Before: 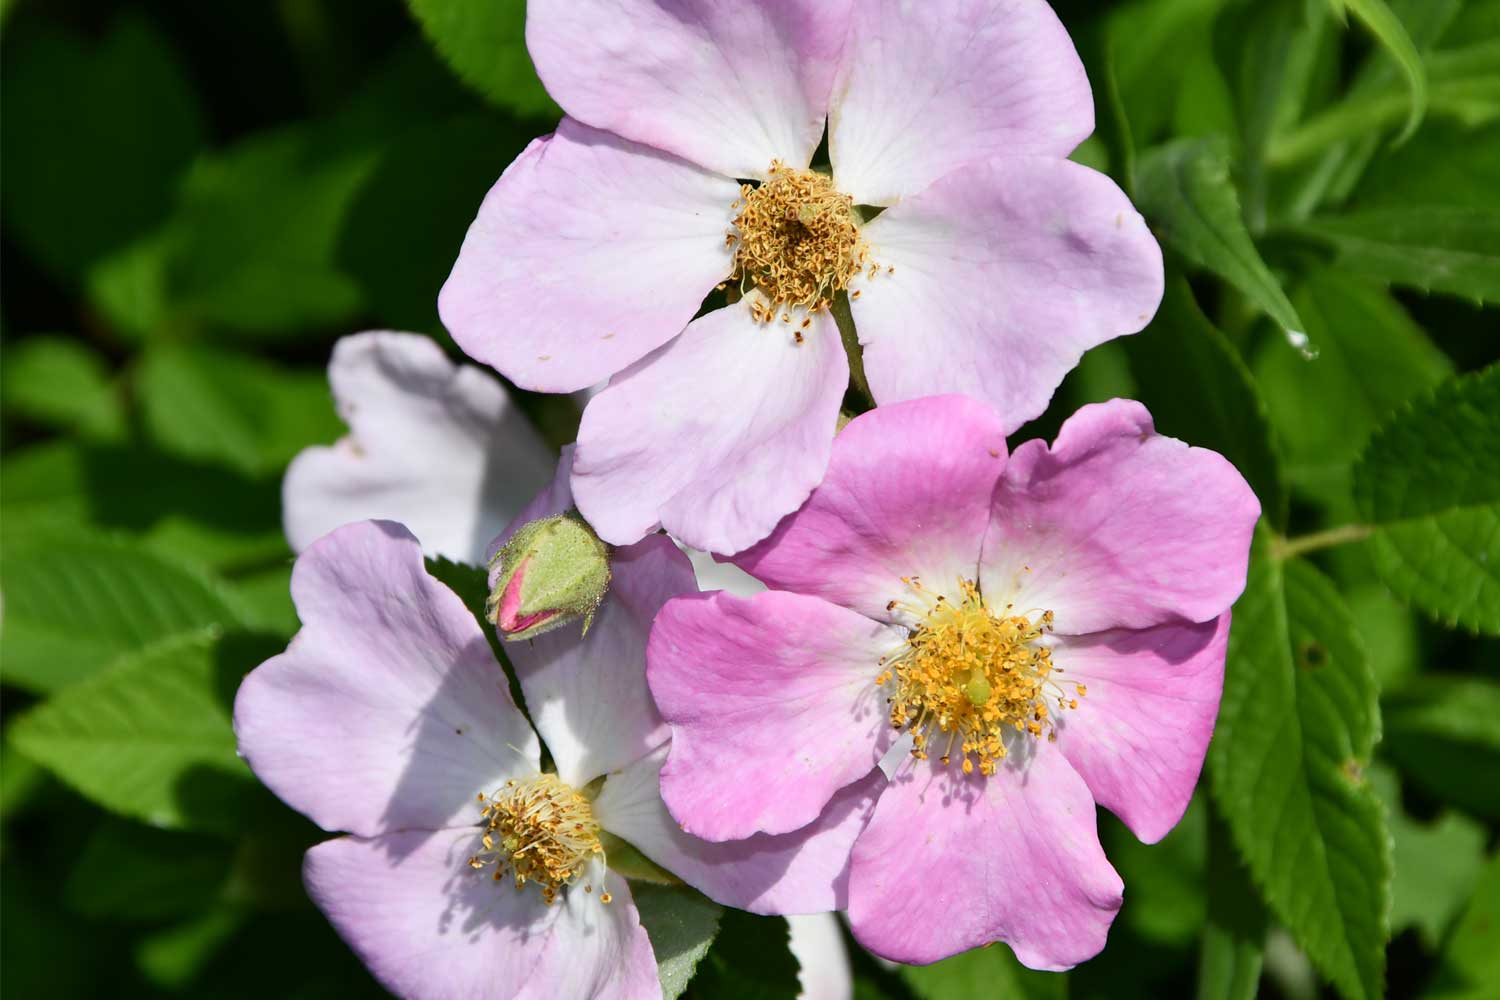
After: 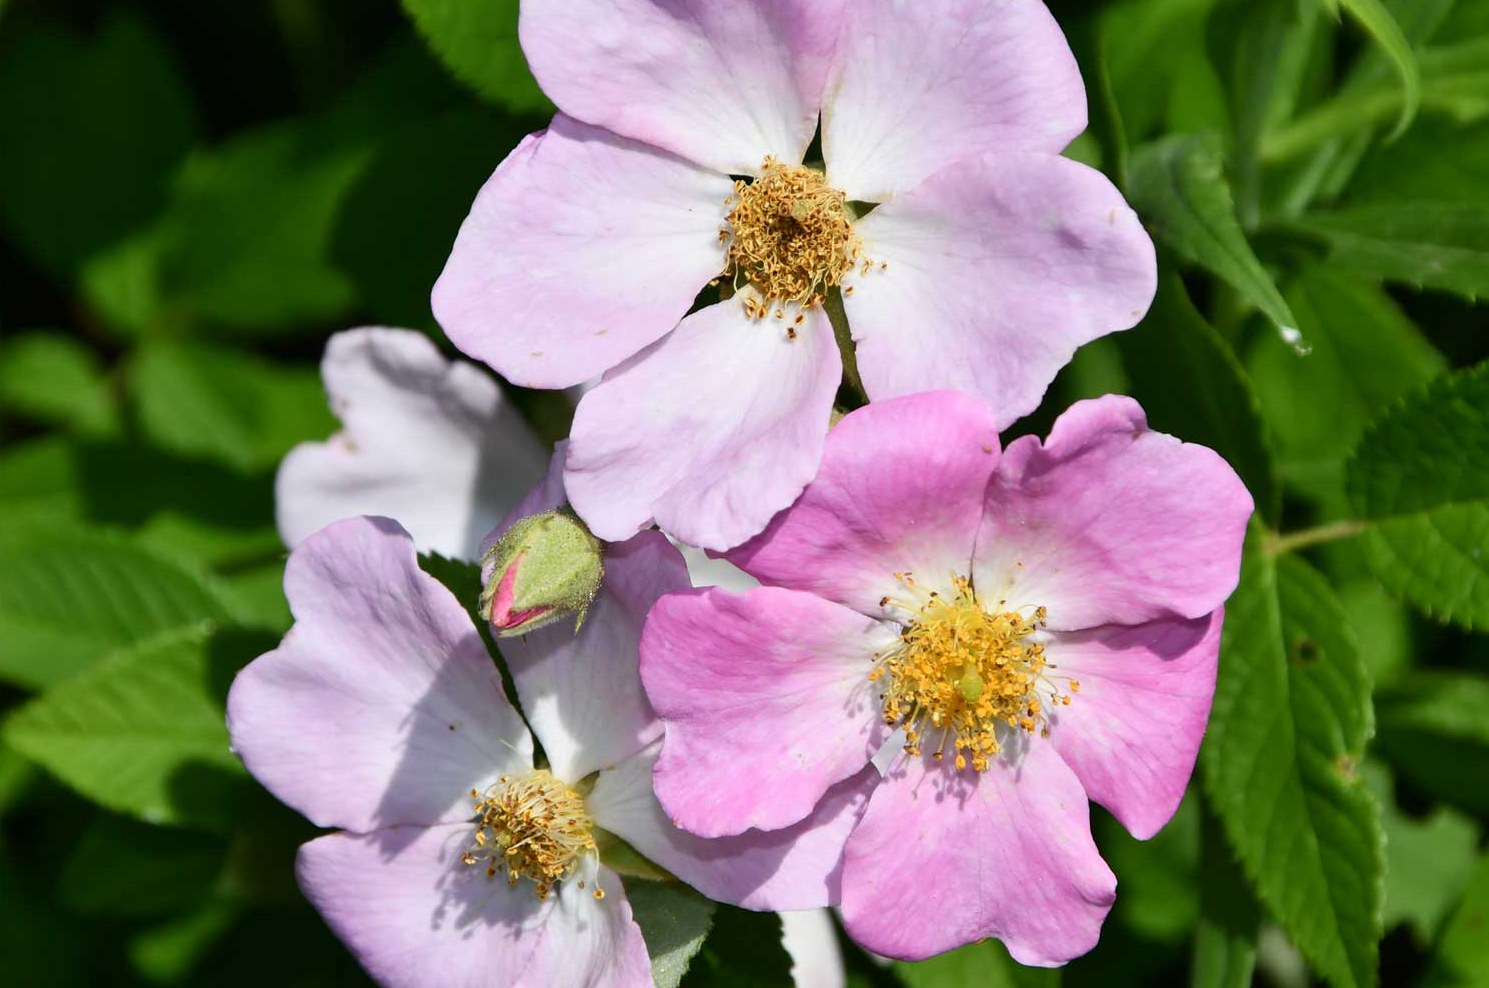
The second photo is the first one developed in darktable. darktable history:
crop: left 0.496%, top 0.49%, right 0.224%, bottom 0.652%
